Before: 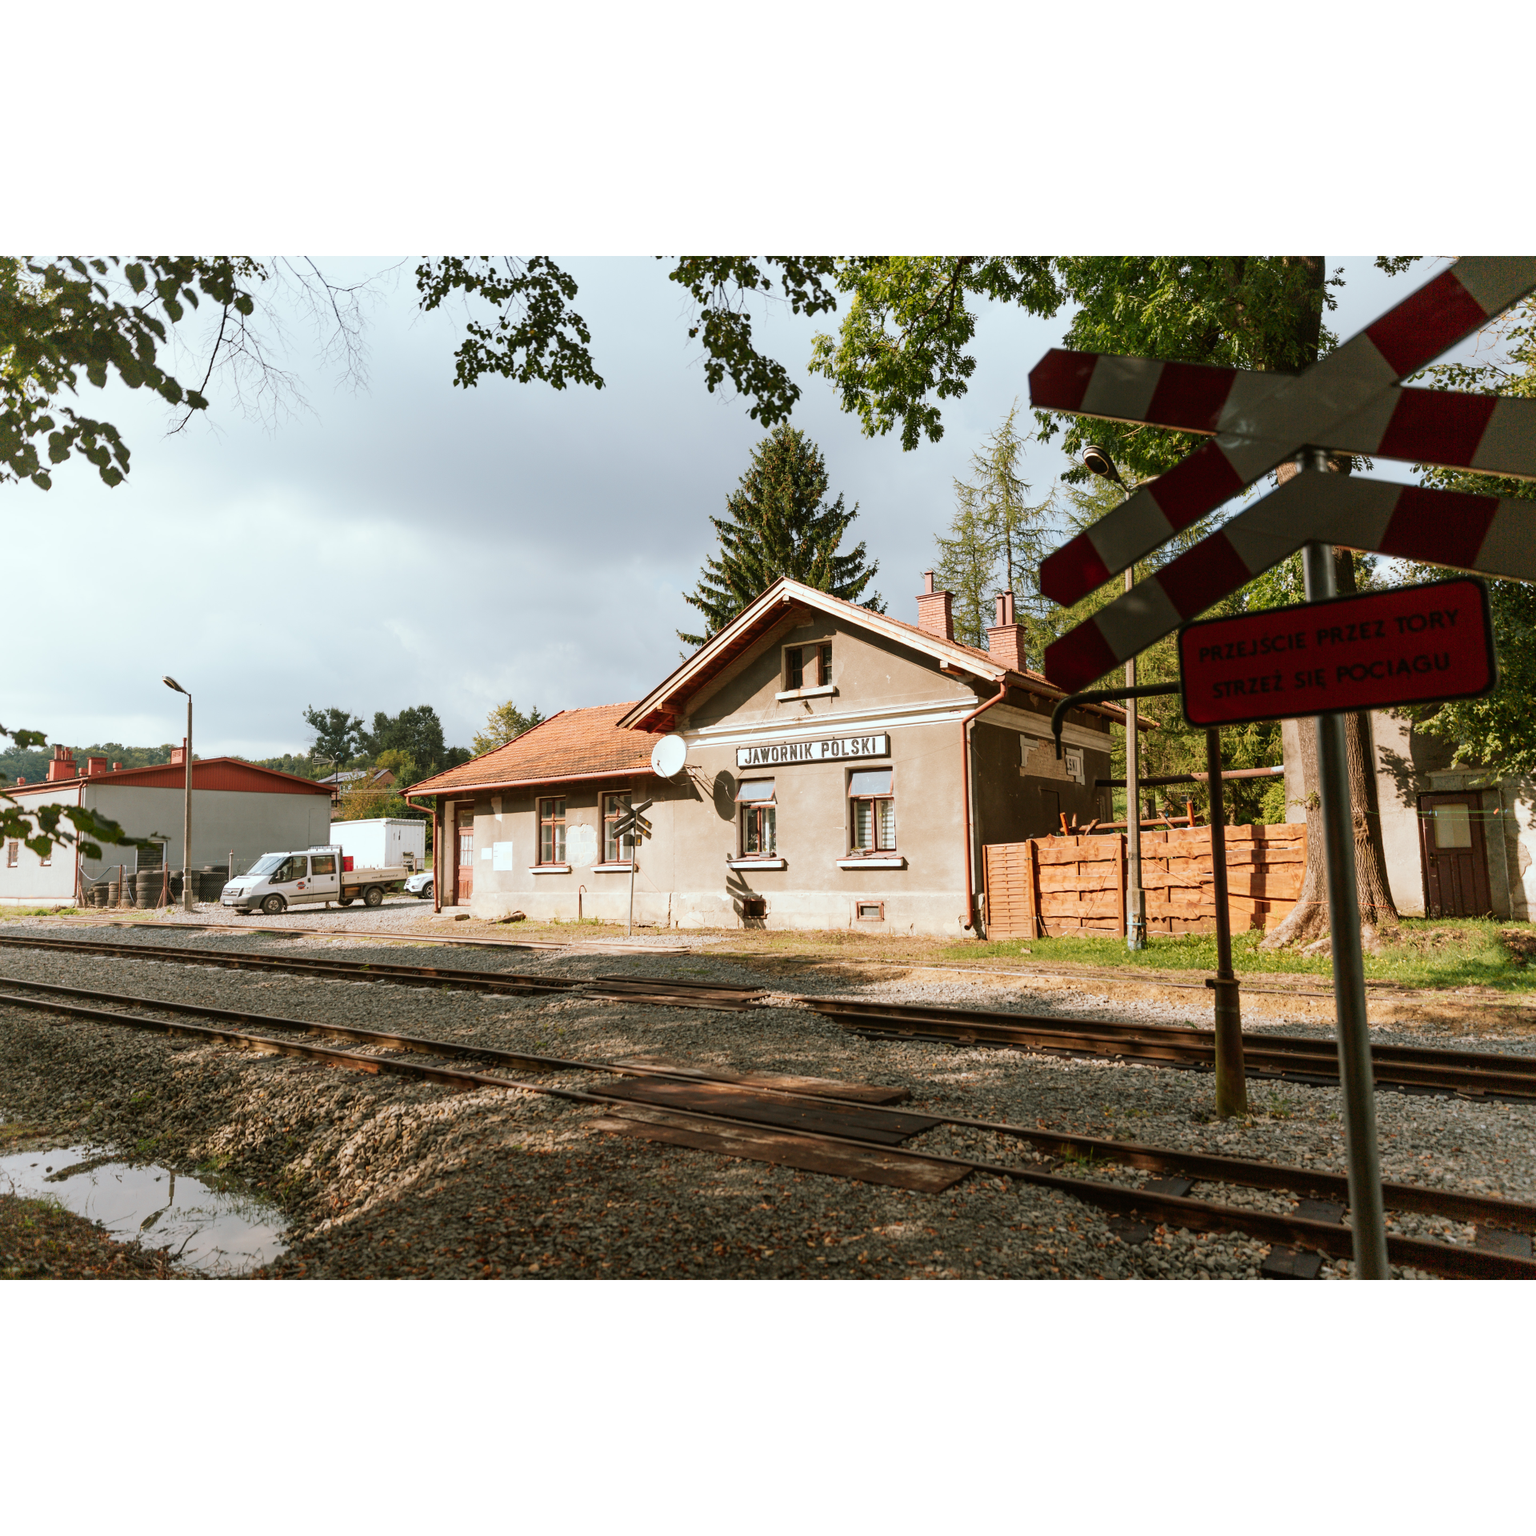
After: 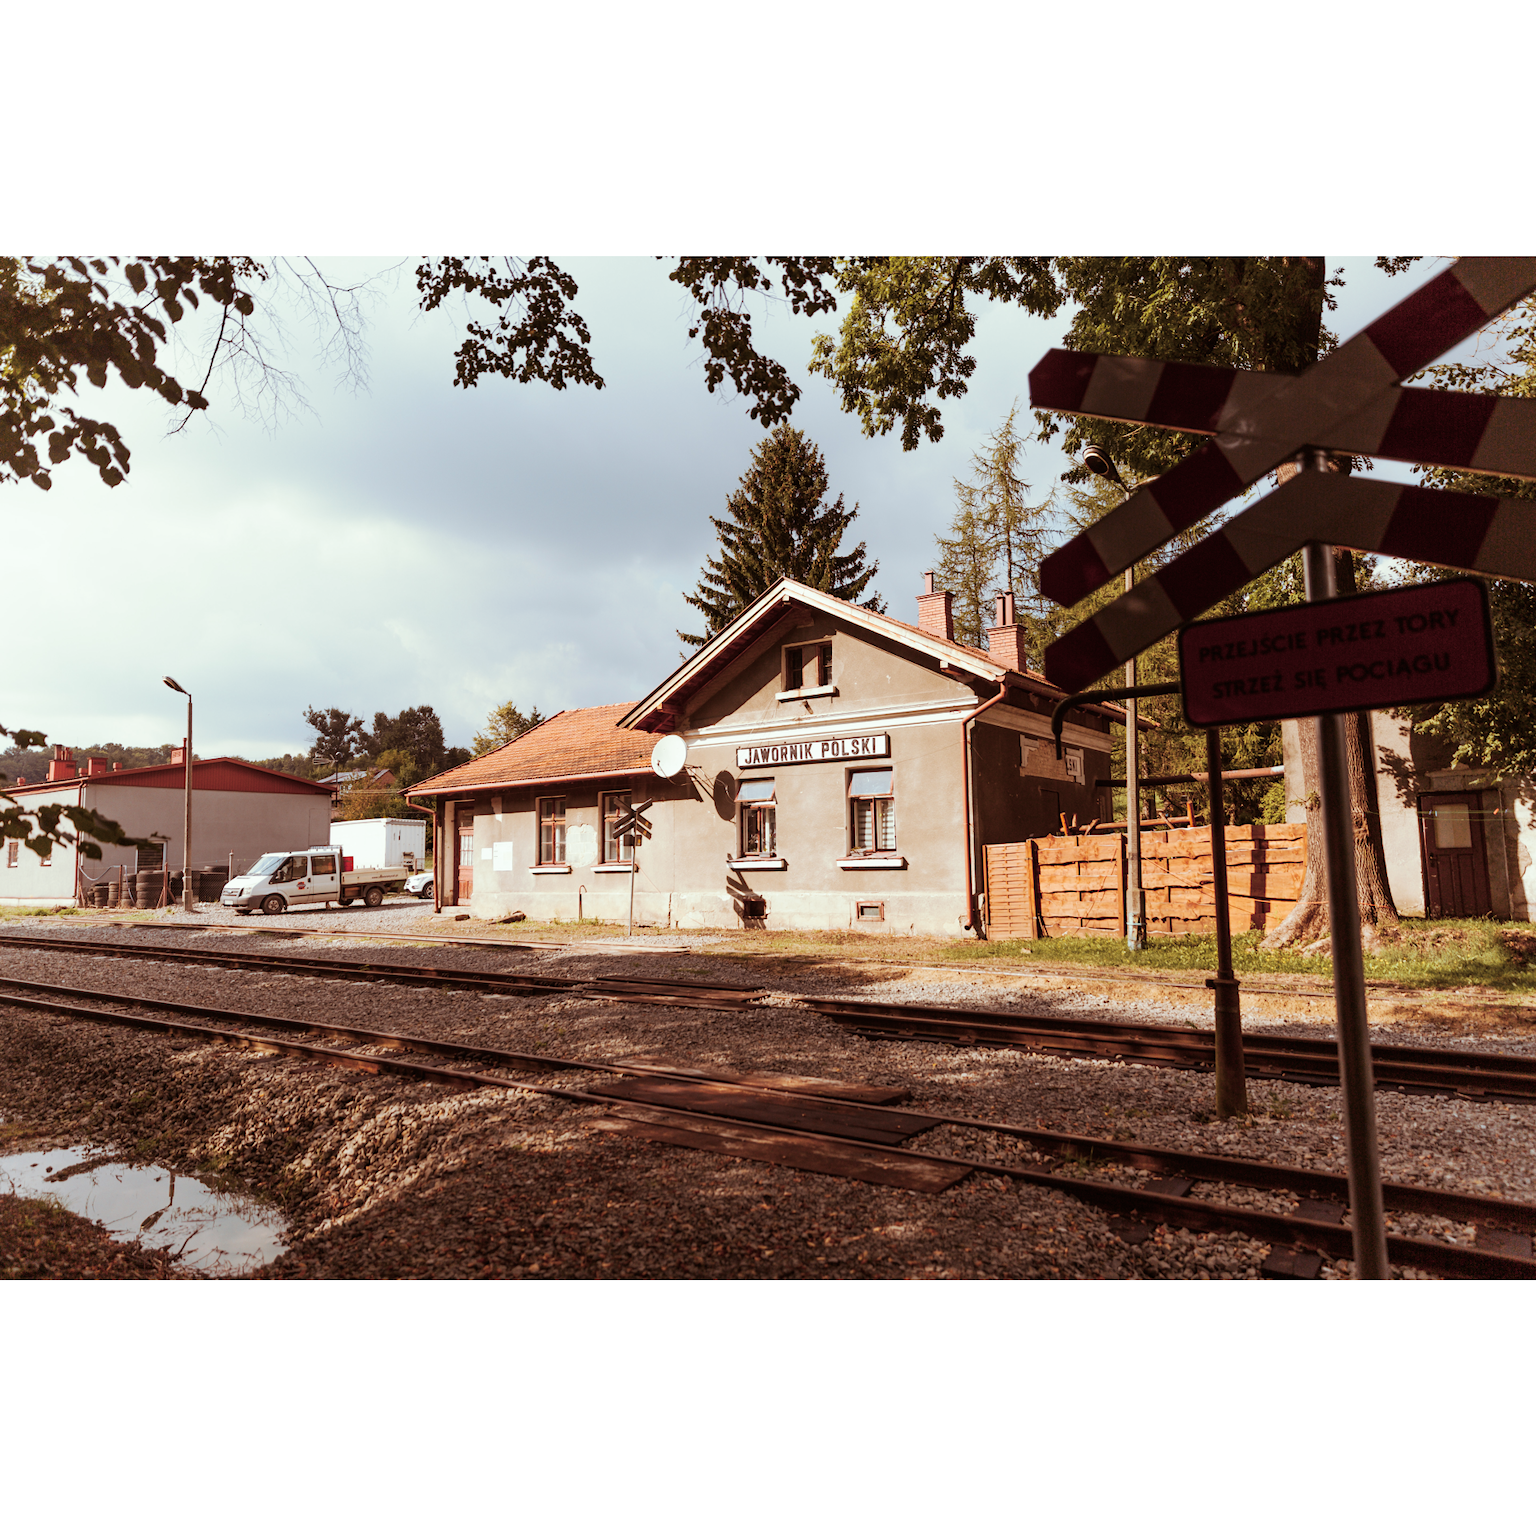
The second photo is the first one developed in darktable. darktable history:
split-toning: shadows › hue 360°
color balance rgb: perceptual saturation grading › global saturation 20%, perceptual saturation grading › highlights -25%, perceptual saturation grading › shadows 50%
